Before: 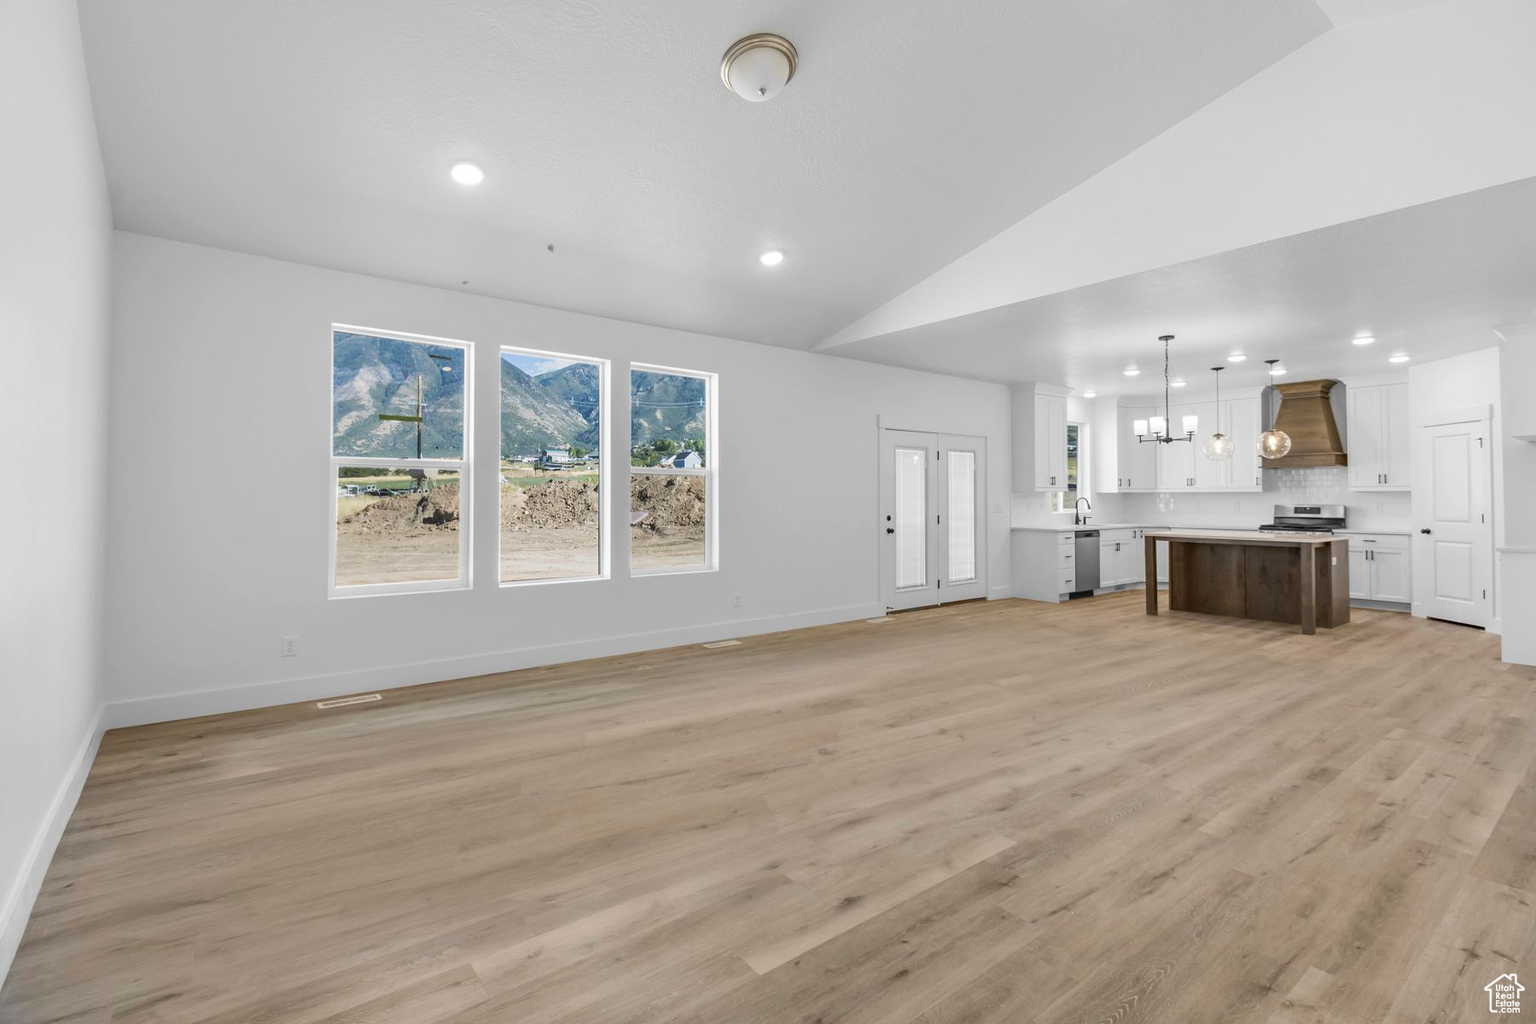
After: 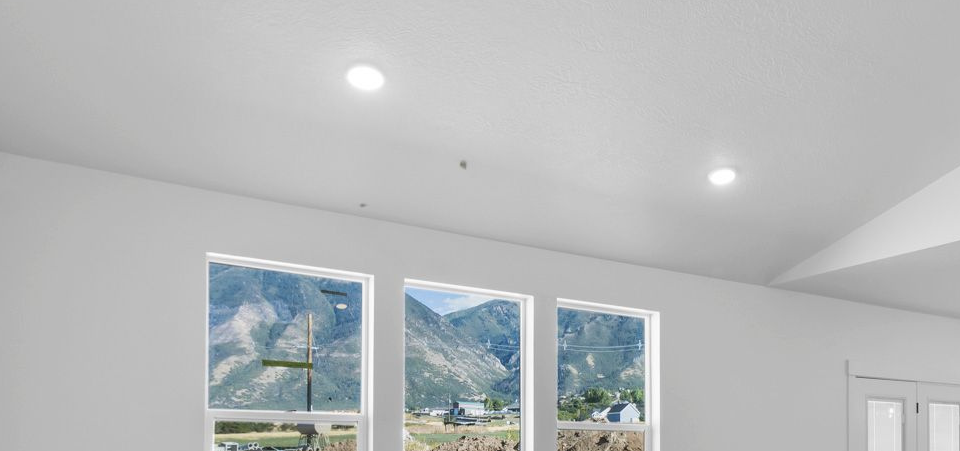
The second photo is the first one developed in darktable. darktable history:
crop: left 10.151%, top 10.521%, right 36.305%, bottom 51.195%
